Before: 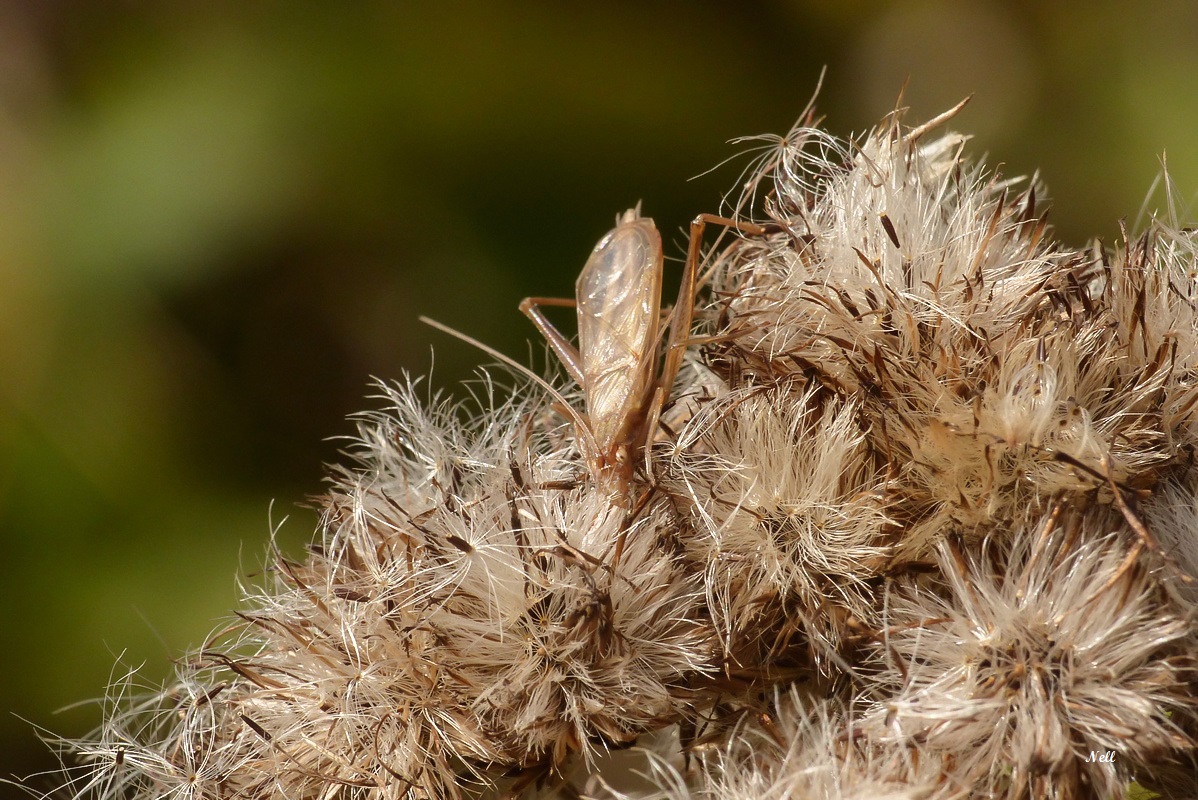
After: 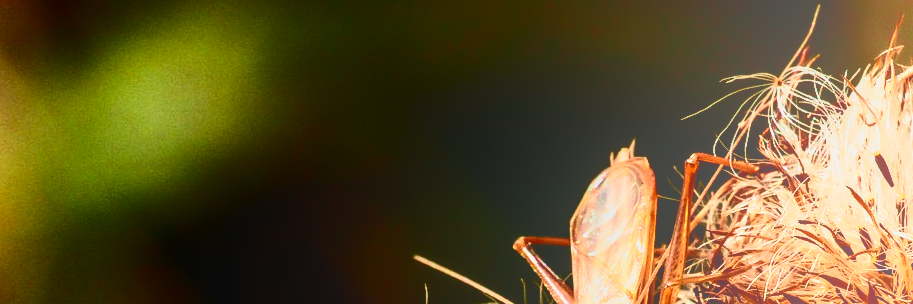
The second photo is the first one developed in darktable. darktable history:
tone curve: curves: ch0 [(0, 0.025) (0.15, 0.143) (0.452, 0.486) (0.751, 0.788) (1, 0.961)]; ch1 [(0, 0) (0.416, 0.4) (0.476, 0.469) (0.497, 0.494) (0.546, 0.571) (0.566, 0.607) (0.62, 0.657) (1, 1)]; ch2 [(0, 0) (0.386, 0.397) (0.505, 0.498) (0.547, 0.546) (0.579, 0.58) (1, 1)], color space Lab, independent channels, preserve colors none
bloom: size 40%
crop: left 0.579%, top 7.627%, right 23.167%, bottom 54.275%
sigmoid: contrast 1.93, skew 0.29, preserve hue 0%
local contrast: detail 130%
contrast brightness saturation: contrast 0.4, brightness 0.1, saturation 0.21
